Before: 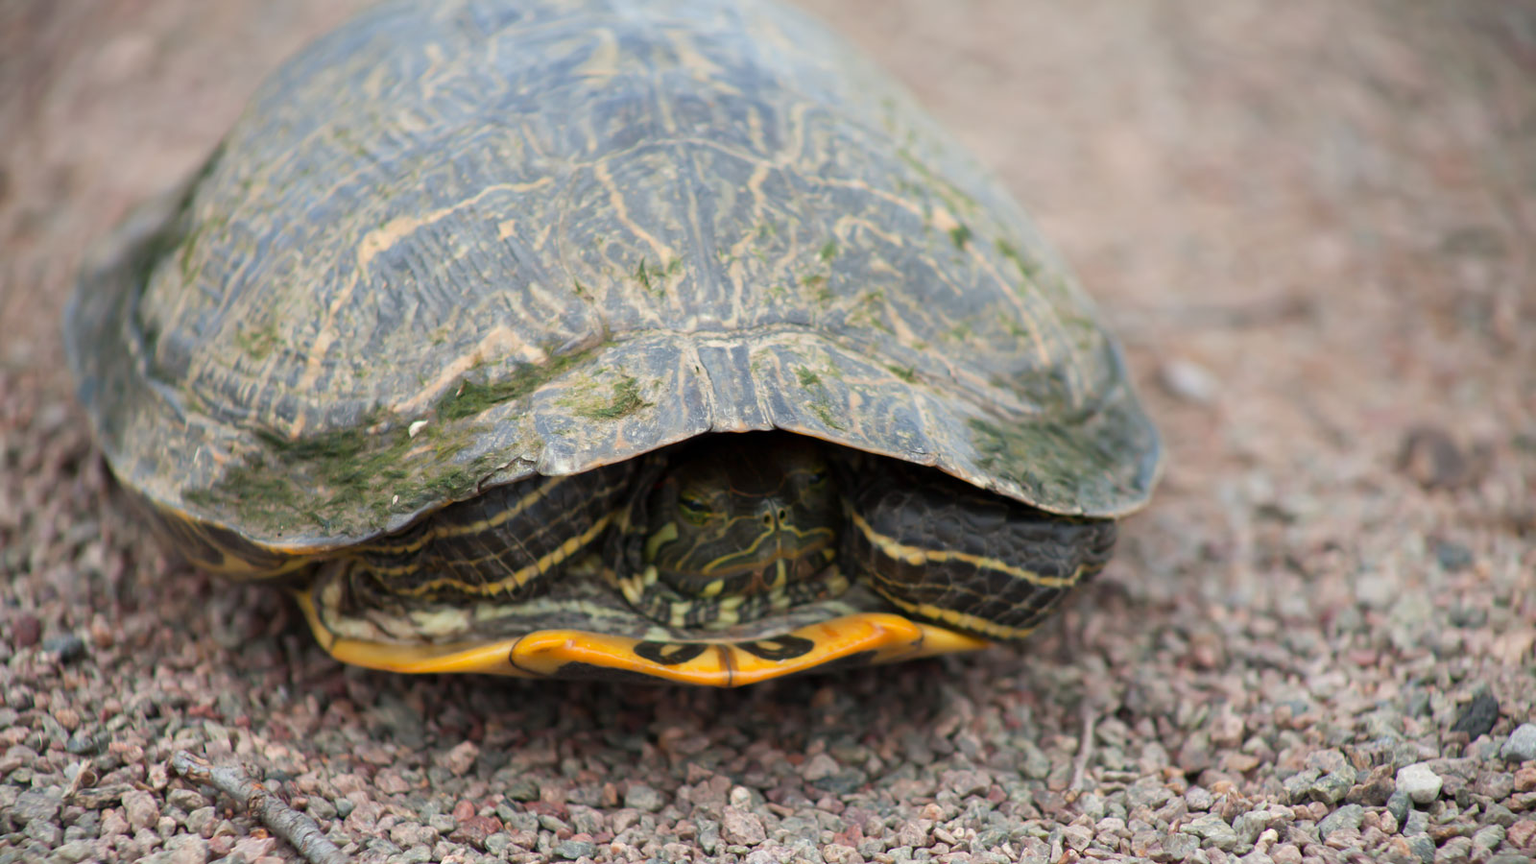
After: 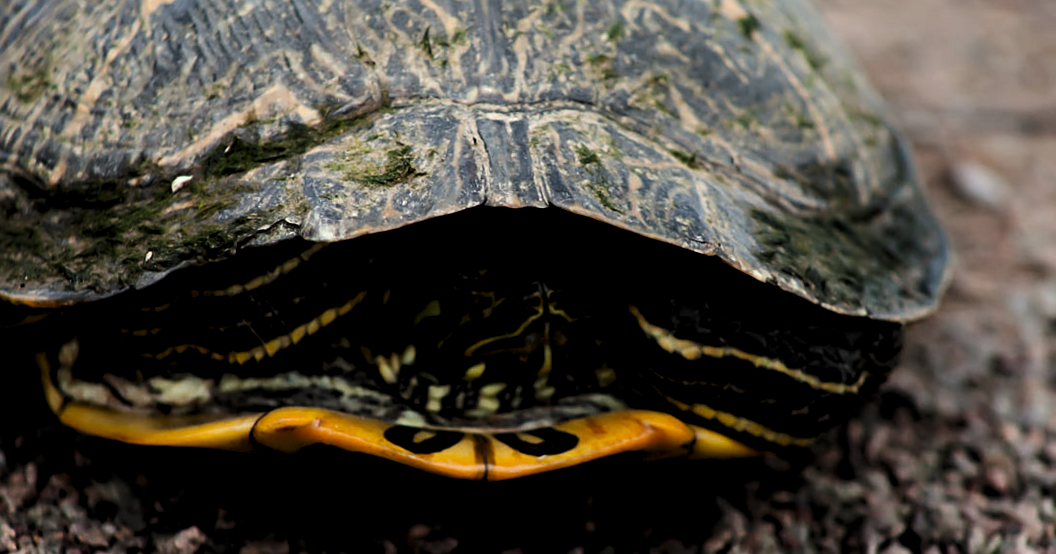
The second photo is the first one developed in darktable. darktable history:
exposure: black level correction 0.009, exposure 0.014 EV, compensate highlight preservation false
crop and rotate: angle -3.37°, left 9.79%, top 20.73%, right 12.42%, bottom 11.82%
contrast brightness saturation: contrast 0.19, brightness -0.24, saturation 0.11
levels: levels [0.116, 0.574, 1]
sharpen: on, module defaults
rotate and perspective: rotation 0.215°, lens shift (vertical) -0.139, crop left 0.069, crop right 0.939, crop top 0.002, crop bottom 0.996
